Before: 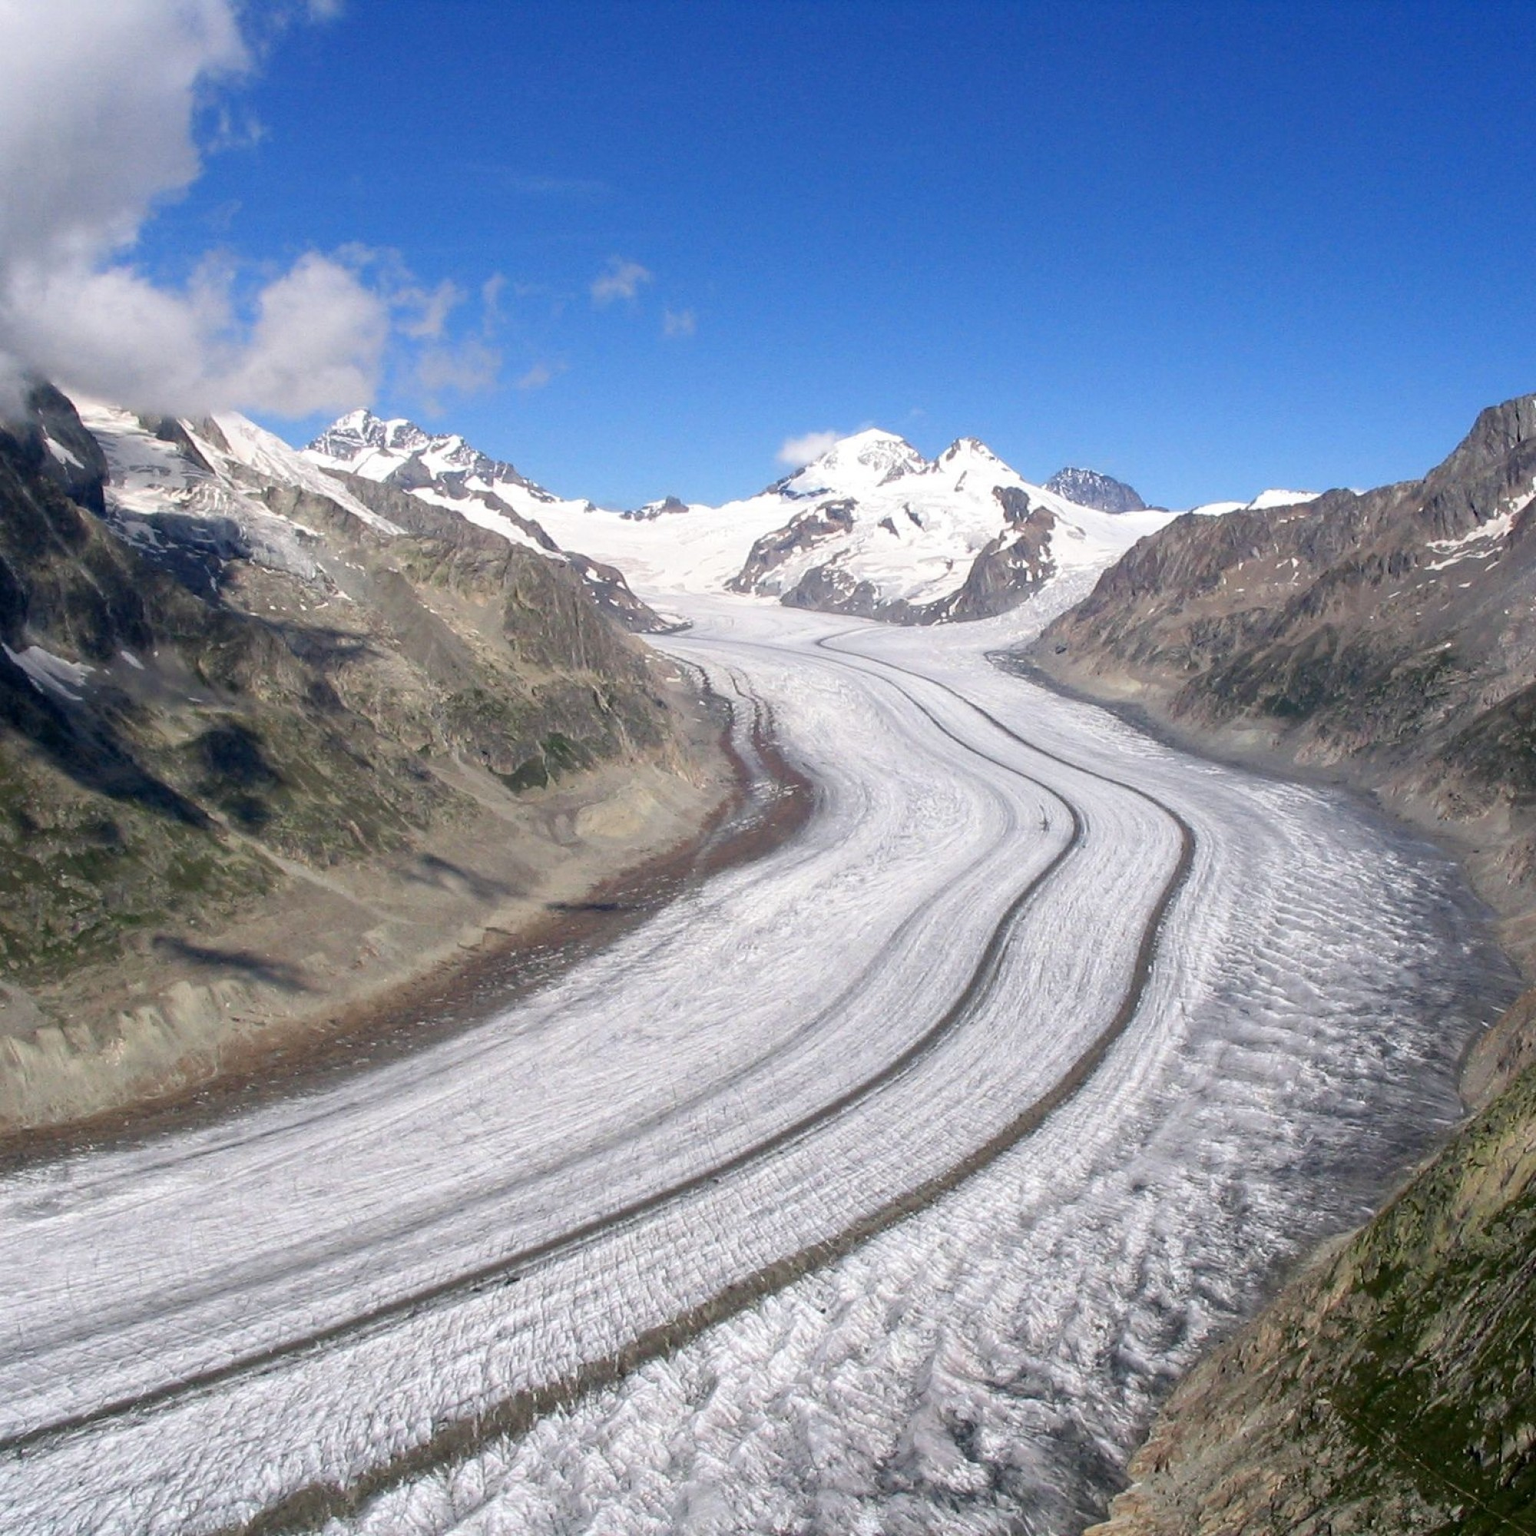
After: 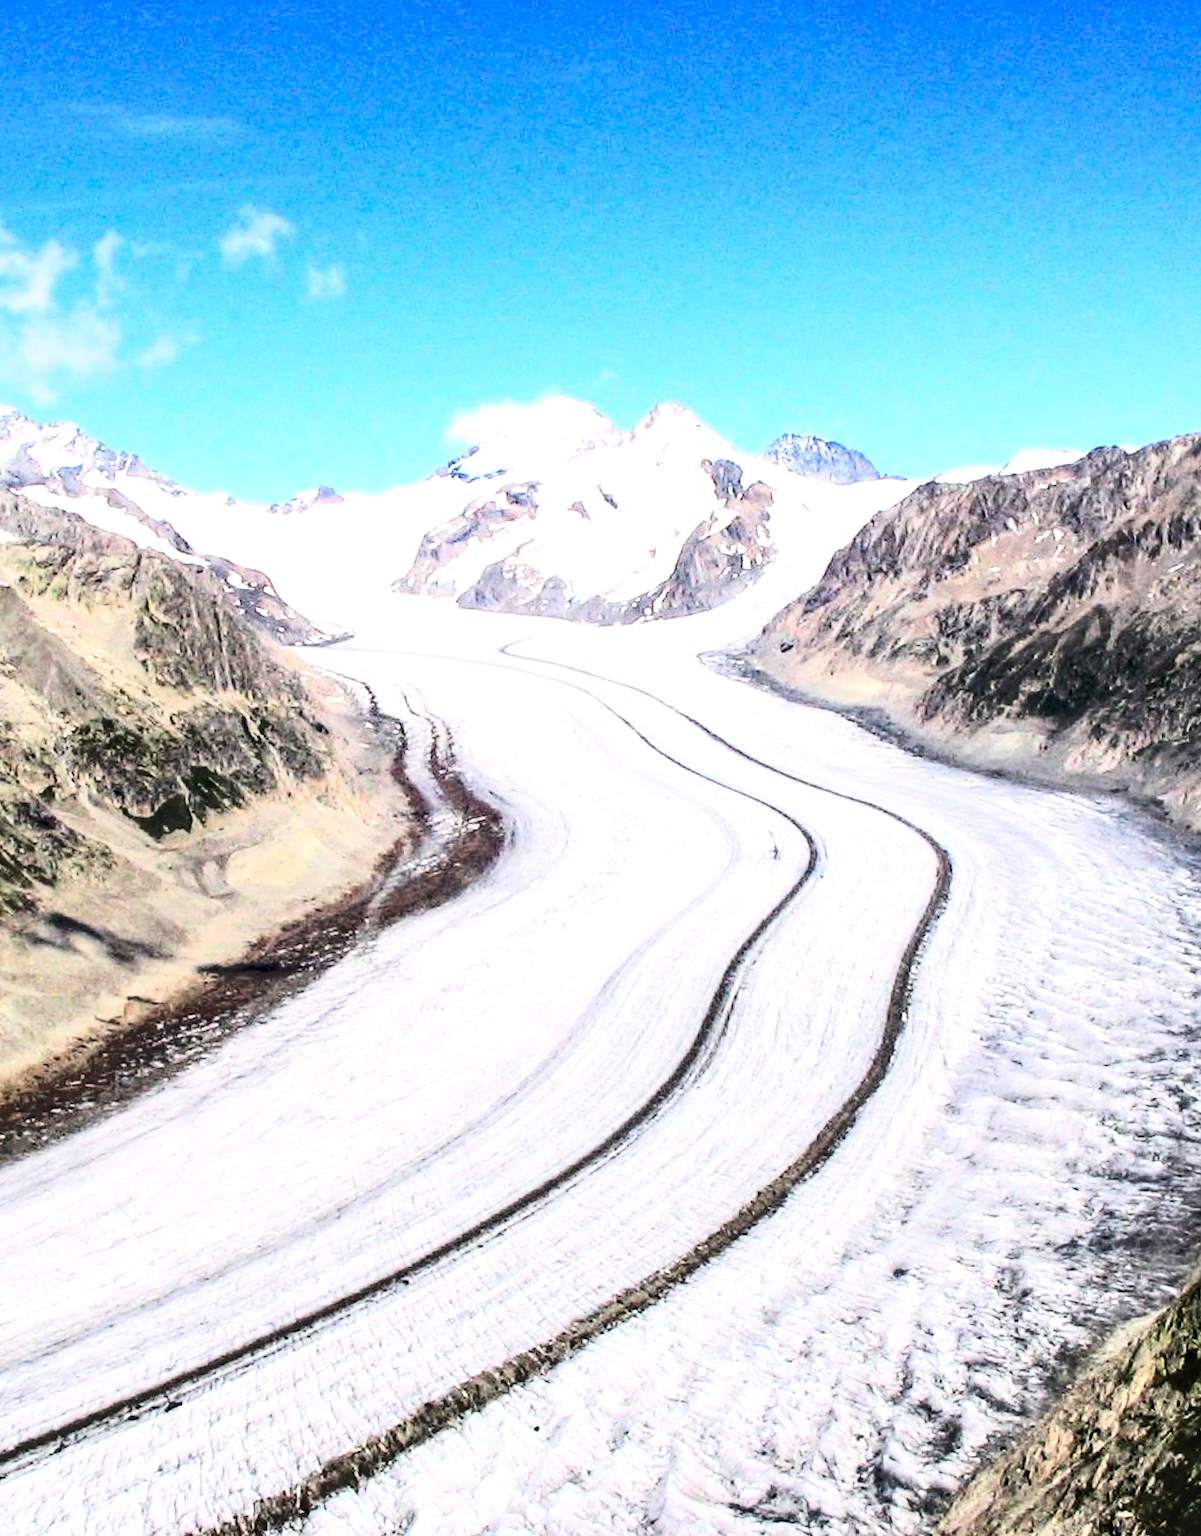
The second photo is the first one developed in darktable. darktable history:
tone equalizer: -8 EV -0.417 EV, -7 EV -0.389 EV, -6 EV -0.333 EV, -5 EV -0.222 EV, -3 EV 0.222 EV, -2 EV 0.333 EV, -1 EV 0.389 EV, +0 EV 0.417 EV, edges refinement/feathering 500, mask exposure compensation -1.25 EV, preserve details no
shadows and highlights: radius 337.17, shadows 29.01, soften with gaussian
crop and rotate: left 24.034%, top 2.838%, right 6.406%, bottom 6.299%
rgb curve: curves: ch0 [(0, 0) (0.21, 0.15) (0.24, 0.21) (0.5, 0.75) (0.75, 0.96) (0.89, 0.99) (1, 1)]; ch1 [(0, 0.02) (0.21, 0.13) (0.25, 0.2) (0.5, 0.67) (0.75, 0.9) (0.89, 0.97) (1, 1)]; ch2 [(0, 0.02) (0.21, 0.13) (0.25, 0.2) (0.5, 0.67) (0.75, 0.9) (0.89, 0.97) (1, 1)], compensate middle gray true
local contrast: detail 130%
rotate and perspective: rotation -2.12°, lens shift (vertical) 0.009, lens shift (horizontal) -0.008, automatic cropping original format, crop left 0.036, crop right 0.964, crop top 0.05, crop bottom 0.959
